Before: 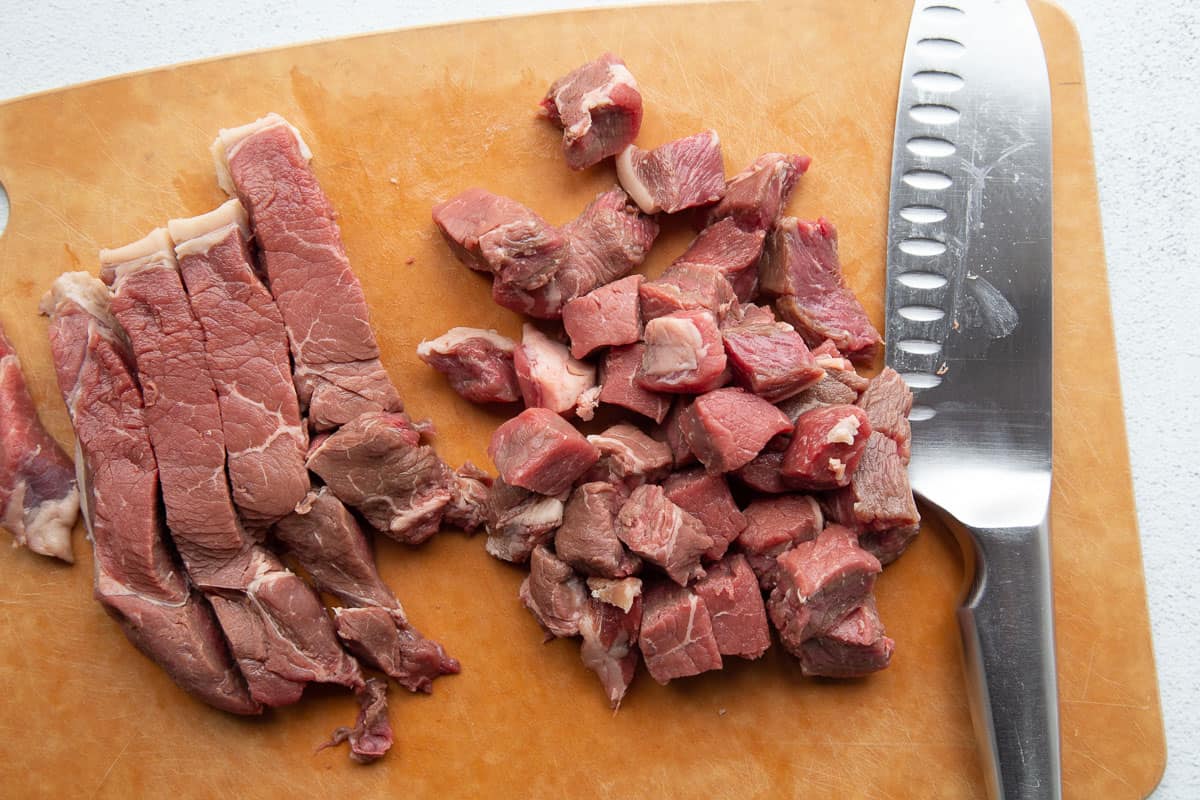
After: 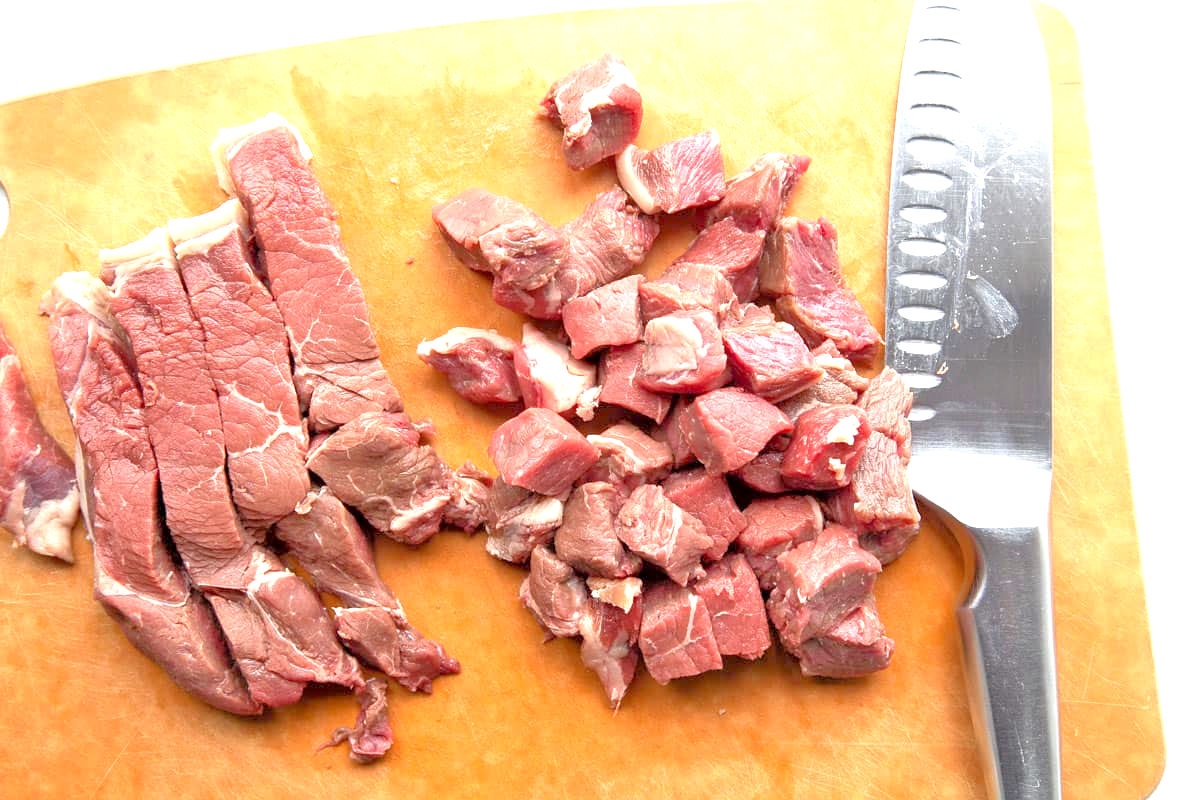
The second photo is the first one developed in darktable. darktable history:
tone equalizer: -7 EV 0.15 EV, -6 EV 0.6 EV, -5 EV 1.15 EV, -4 EV 1.33 EV, -3 EV 1.15 EV, -2 EV 0.6 EV, -1 EV 0.15 EV, mask exposure compensation -0.5 EV
exposure: black level correction 0.001, exposure 1.116 EV, compensate highlight preservation false
